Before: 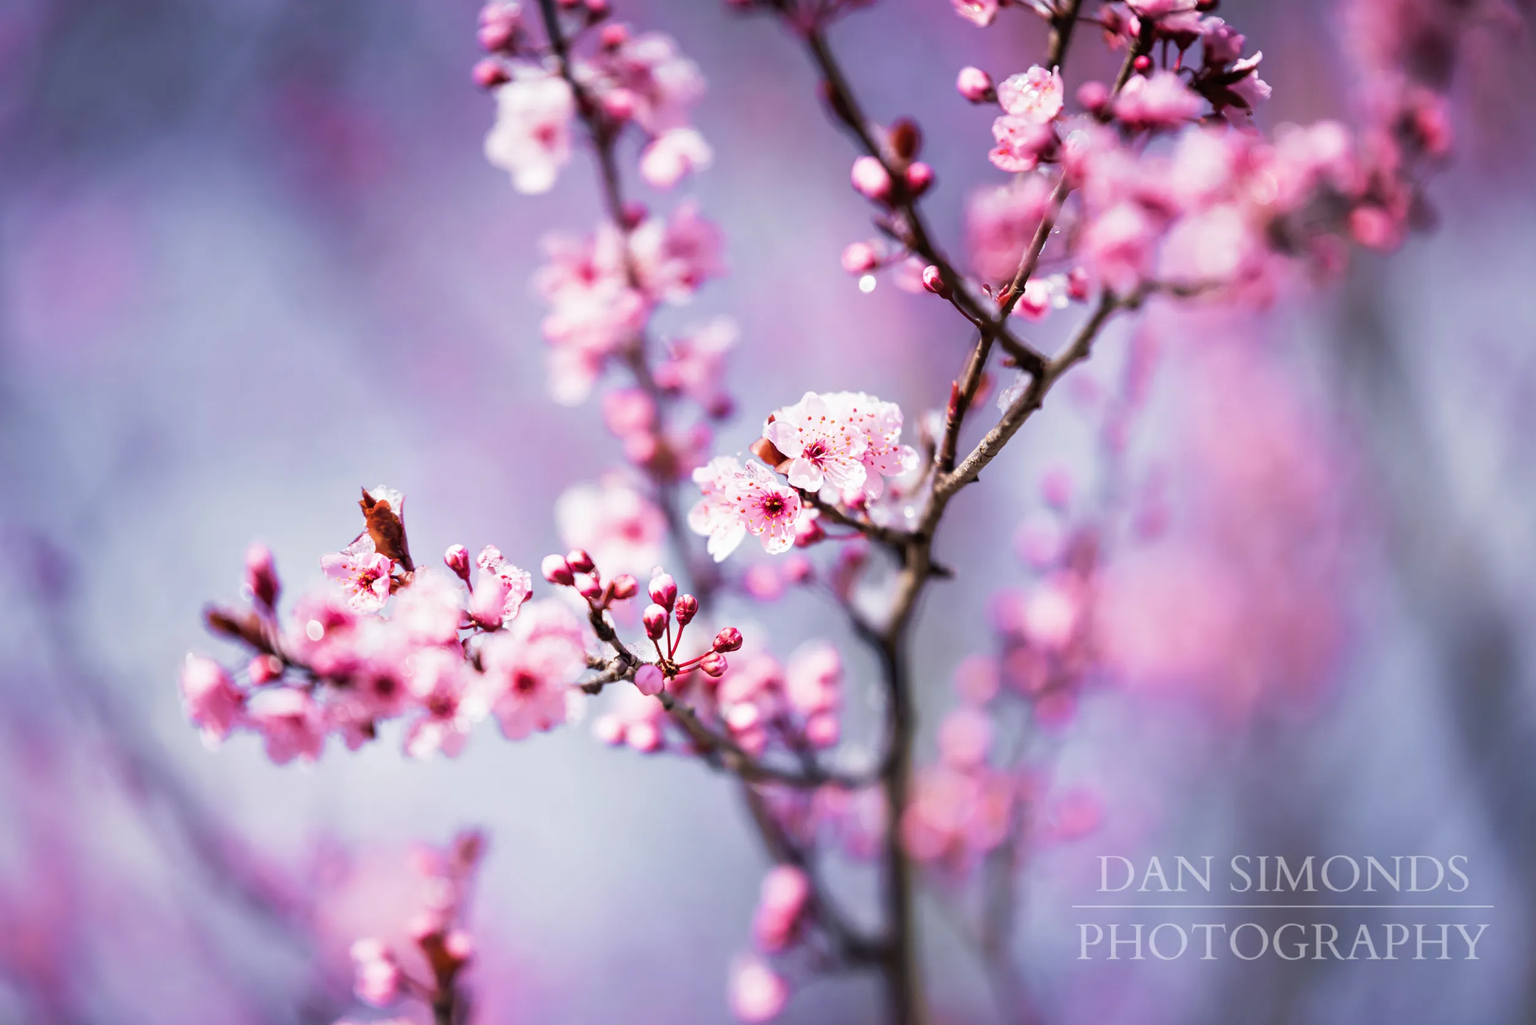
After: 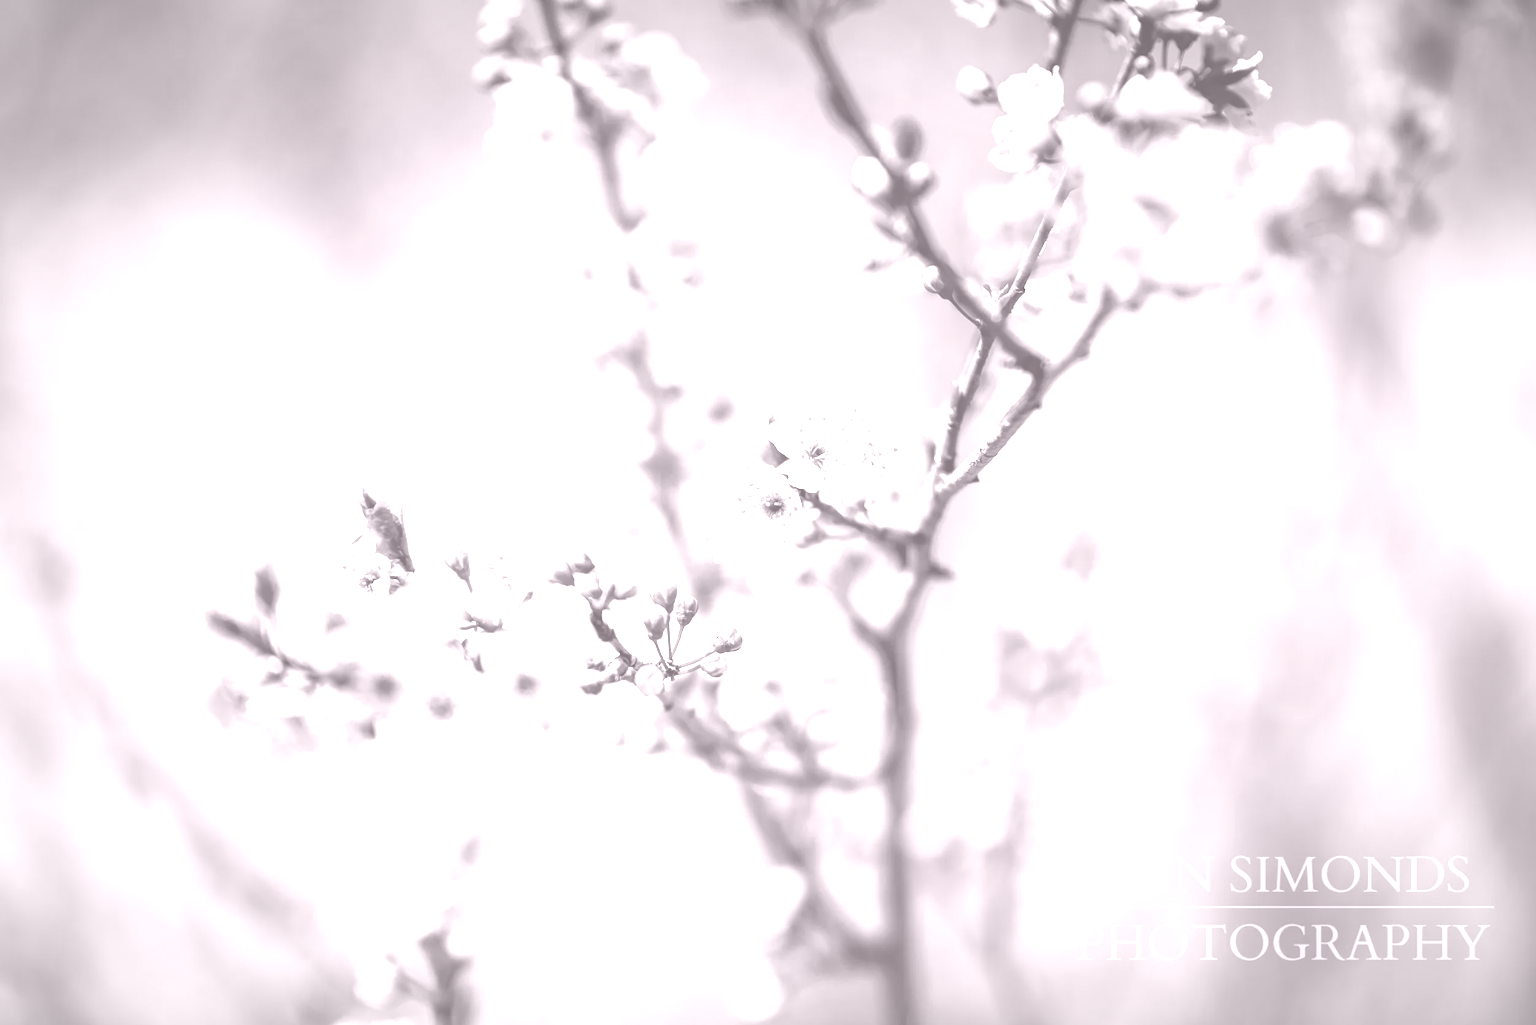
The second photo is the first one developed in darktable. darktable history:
vignetting: fall-off radius 100%, width/height ratio 1.337
colorize: hue 25.2°, saturation 83%, source mix 82%, lightness 79%, version 1
